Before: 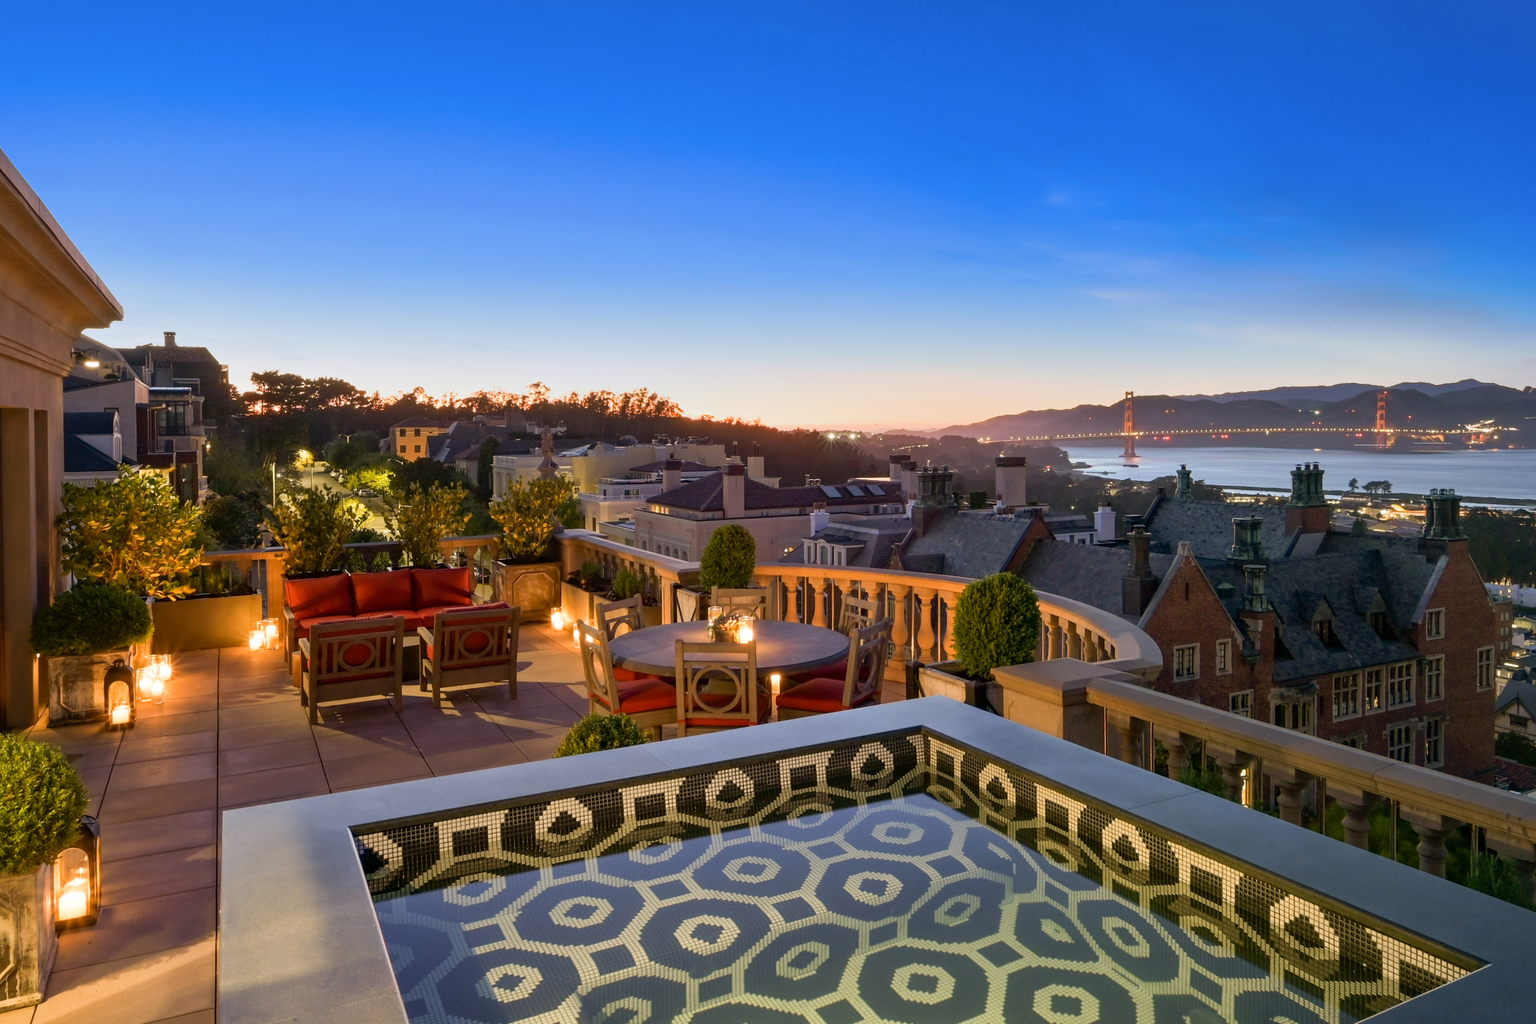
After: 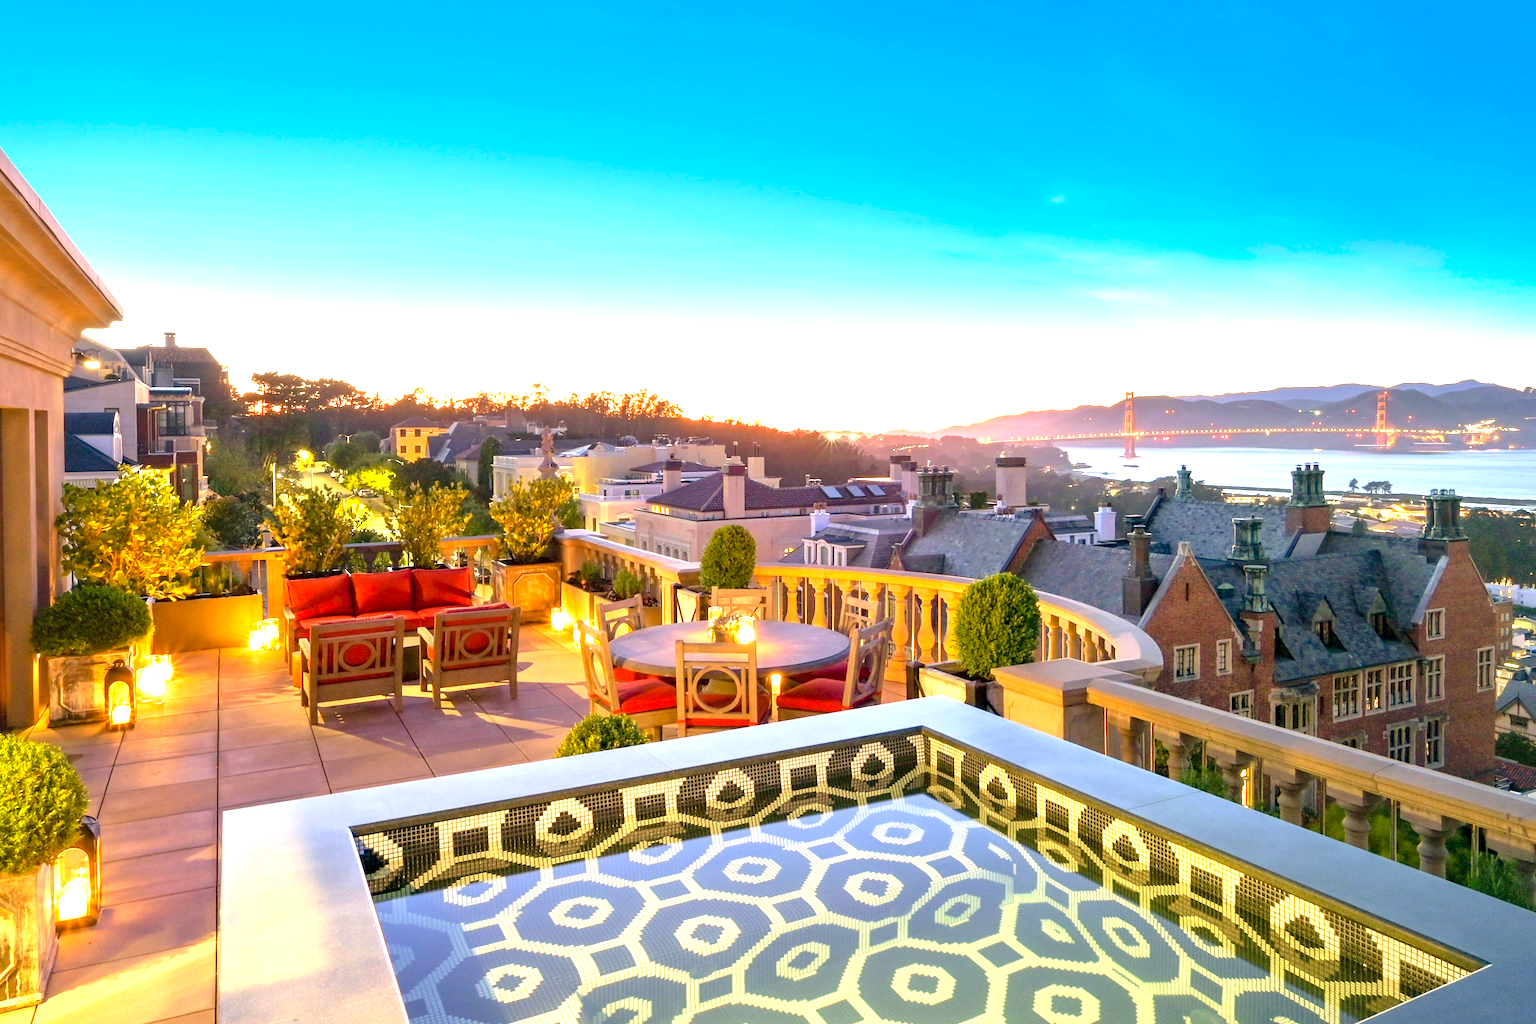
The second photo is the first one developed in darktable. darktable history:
exposure: black level correction 0.001, exposure 1.722 EV, compensate highlight preservation false
contrast brightness saturation: brightness 0.094, saturation 0.192
